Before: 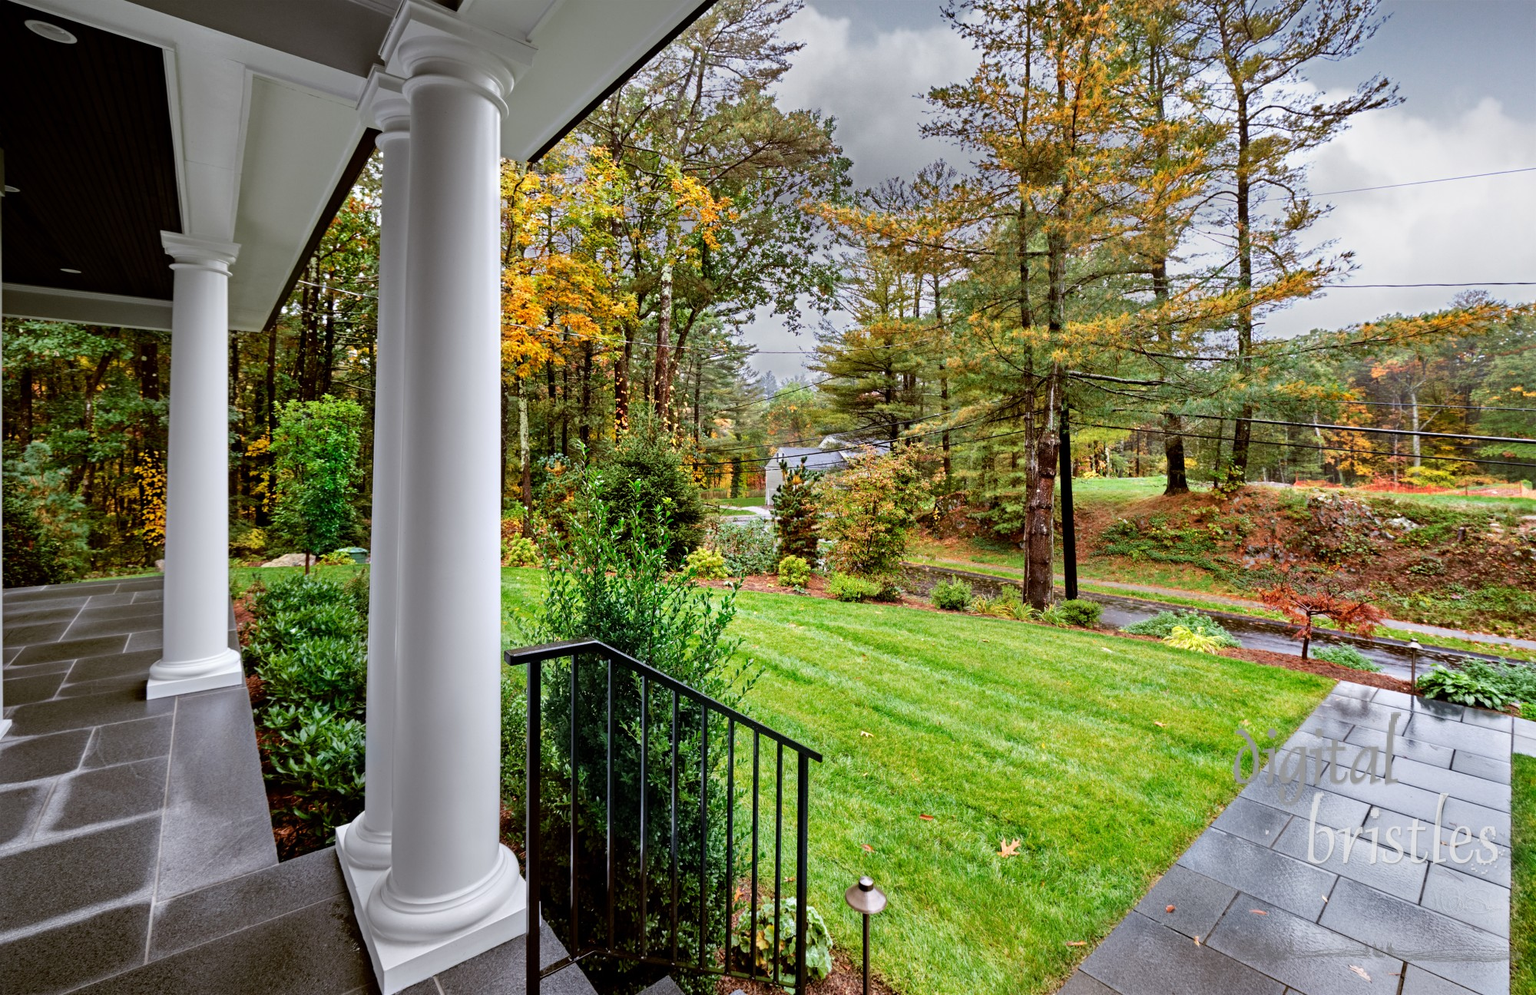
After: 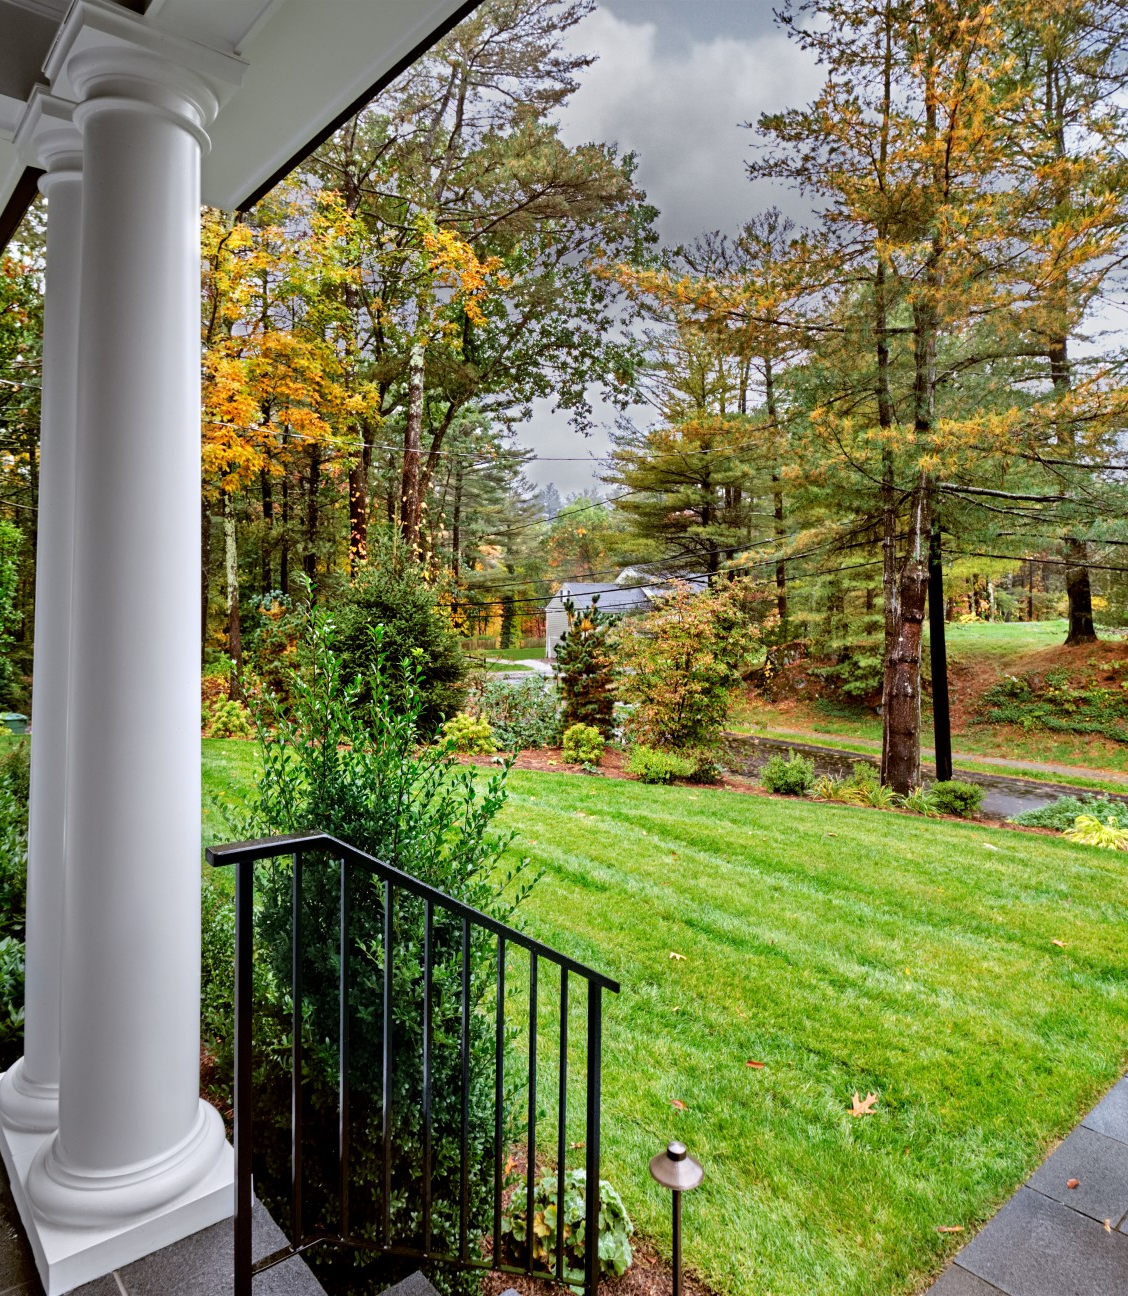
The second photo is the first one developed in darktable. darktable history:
crop and rotate: left 22.594%, right 20.996%
